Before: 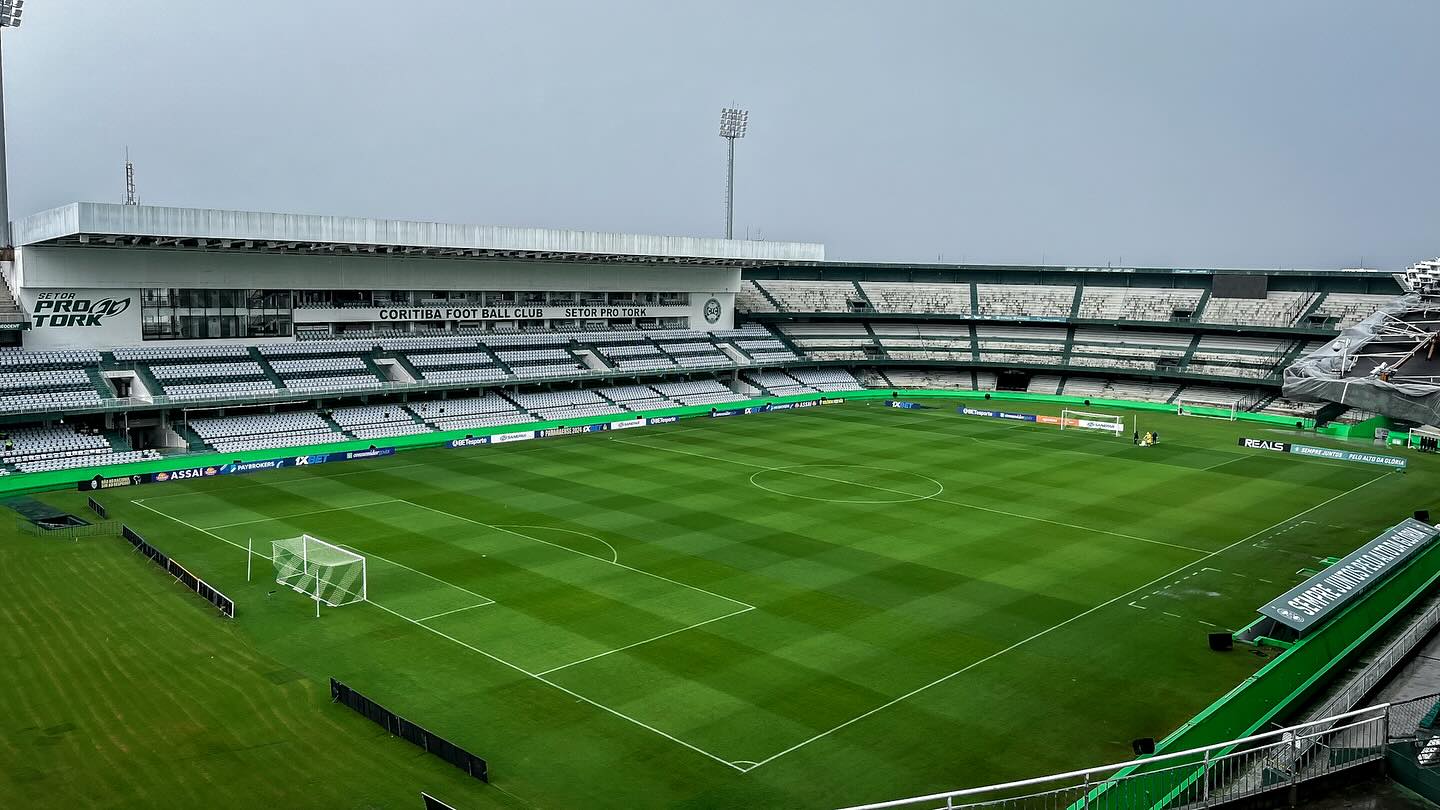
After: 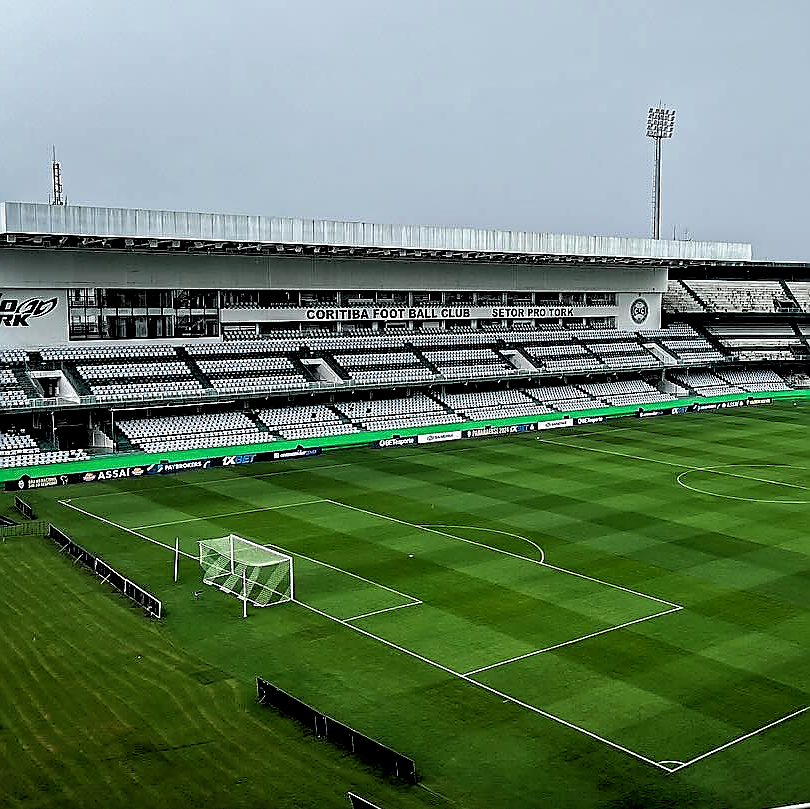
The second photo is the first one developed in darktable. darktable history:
rgb levels: levels [[0.034, 0.472, 0.904], [0, 0.5, 1], [0, 0.5, 1]]
crop: left 5.114%, right 38.589%
sharpen: radius 1.4, amount 1.25, threshold 0.7
